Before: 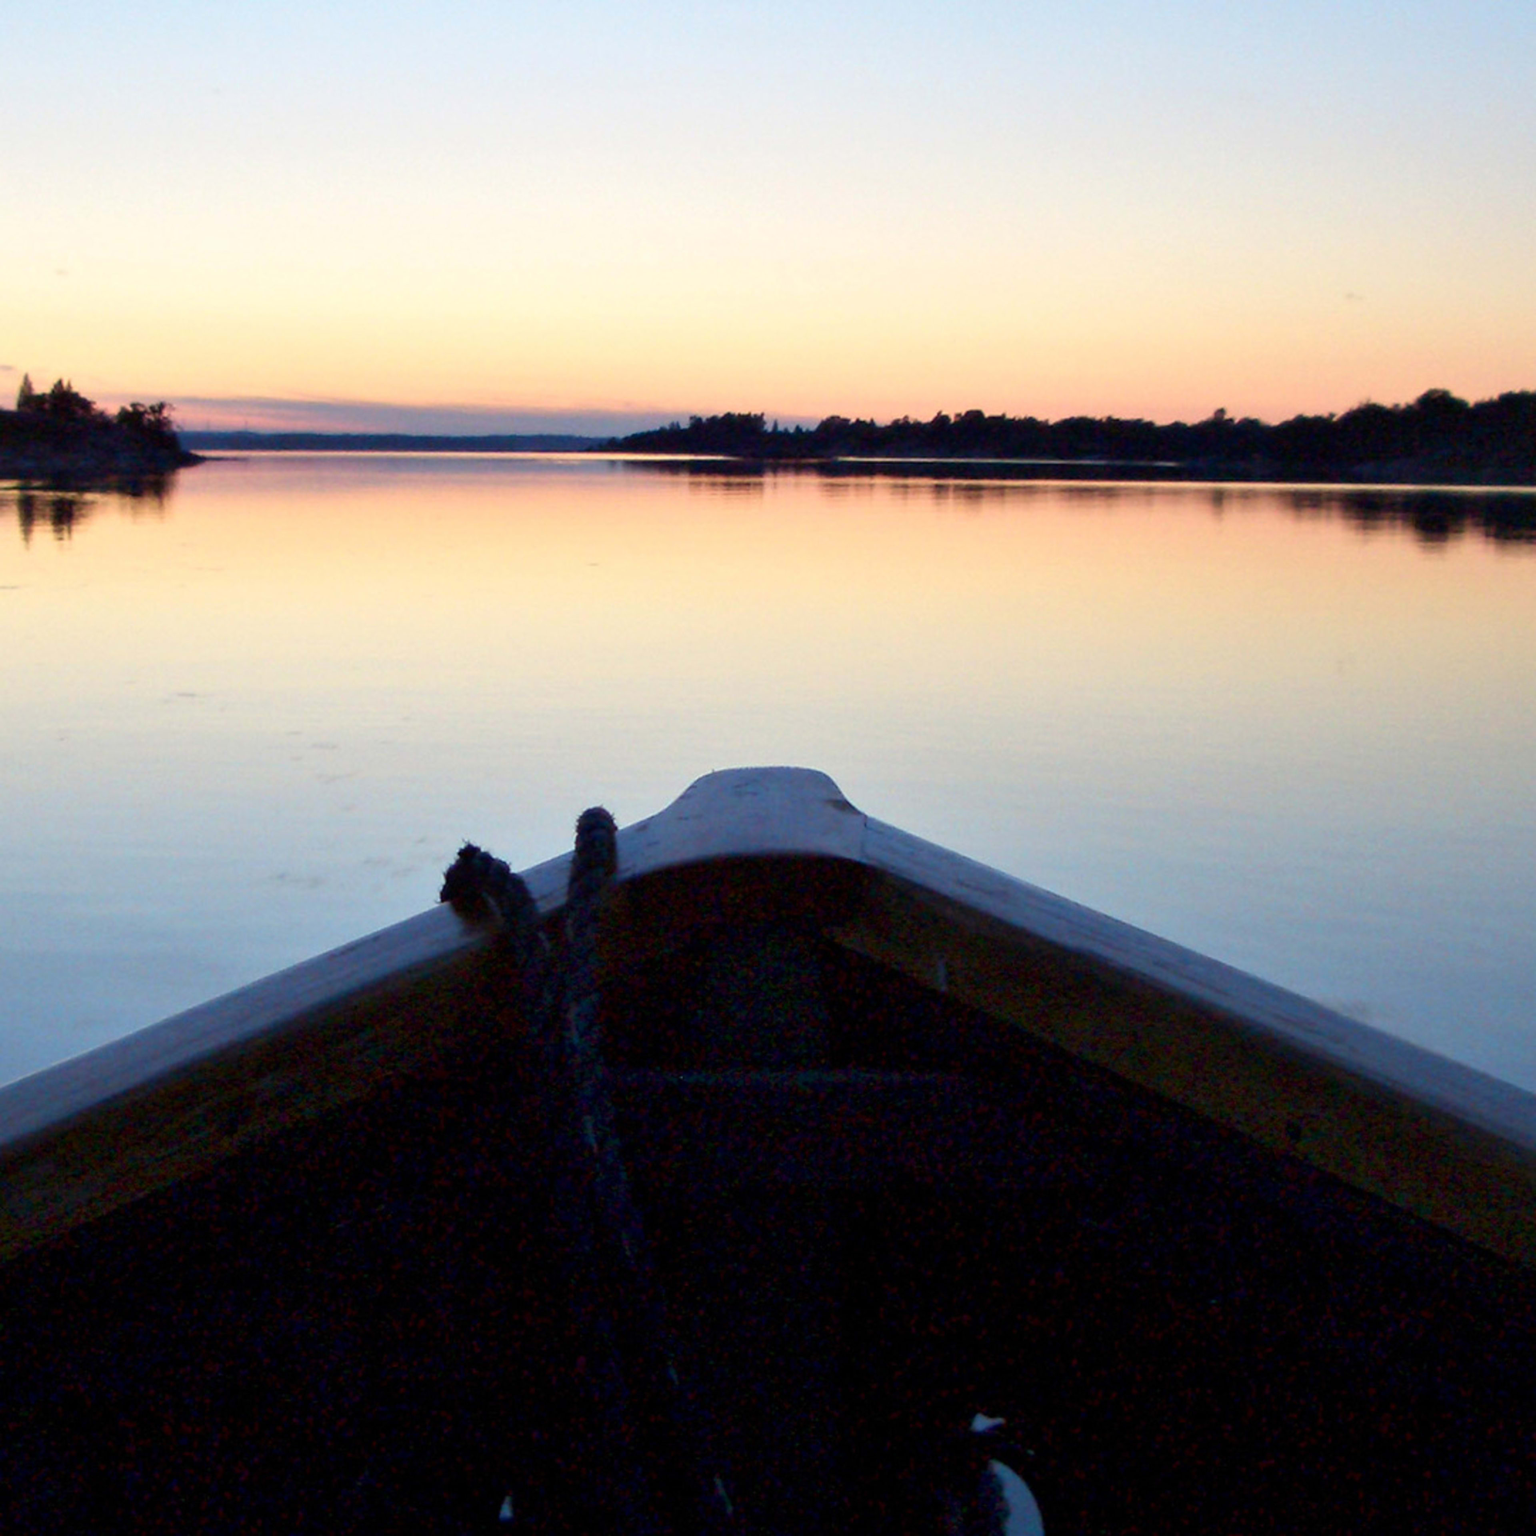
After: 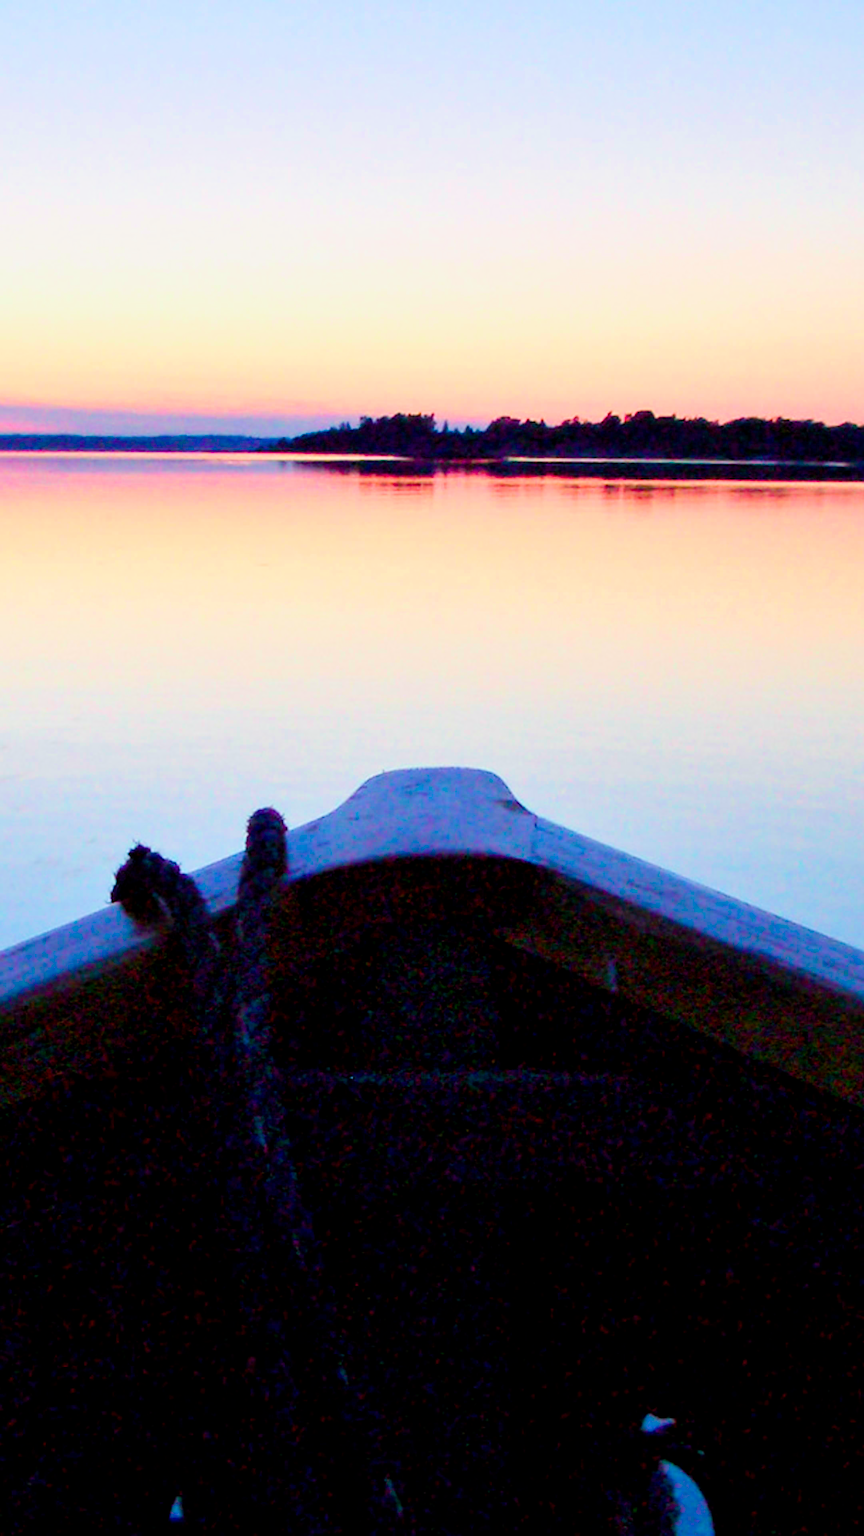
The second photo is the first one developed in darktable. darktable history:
crop: left 21.496%, right 22.254%
sharpen: on, module defaults
filmic rgb: black relative exposure -6.68 EV, white relative exposure 4.56 EV, hardness 3.25
local contrast: highlights 100%, shadows 100%, detail 120%, midtone range 0.2
color contrast: green-magenta contrast 1.73, blue-yellow contrast 1.15
white balance: red 0.984, blue 1.059
velvia: strength 32%, mid-tones bias 0.2
exposure: black level correction 0, exposure 1.1 EV, compensate exposure bias true, compensate highlight preservation false
